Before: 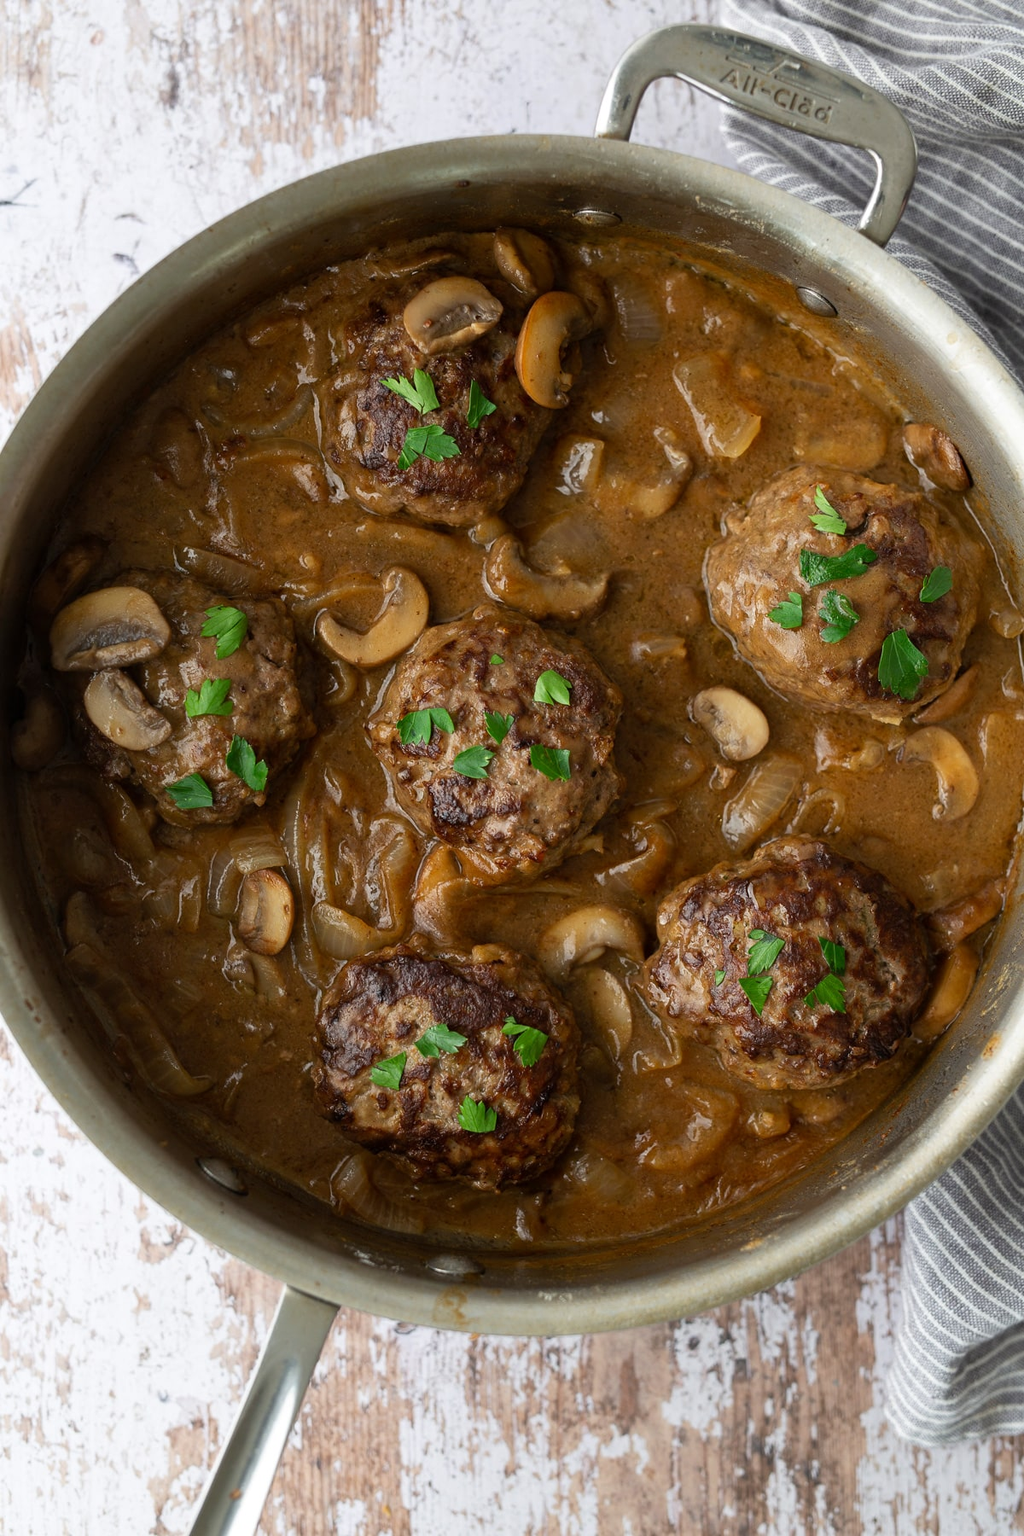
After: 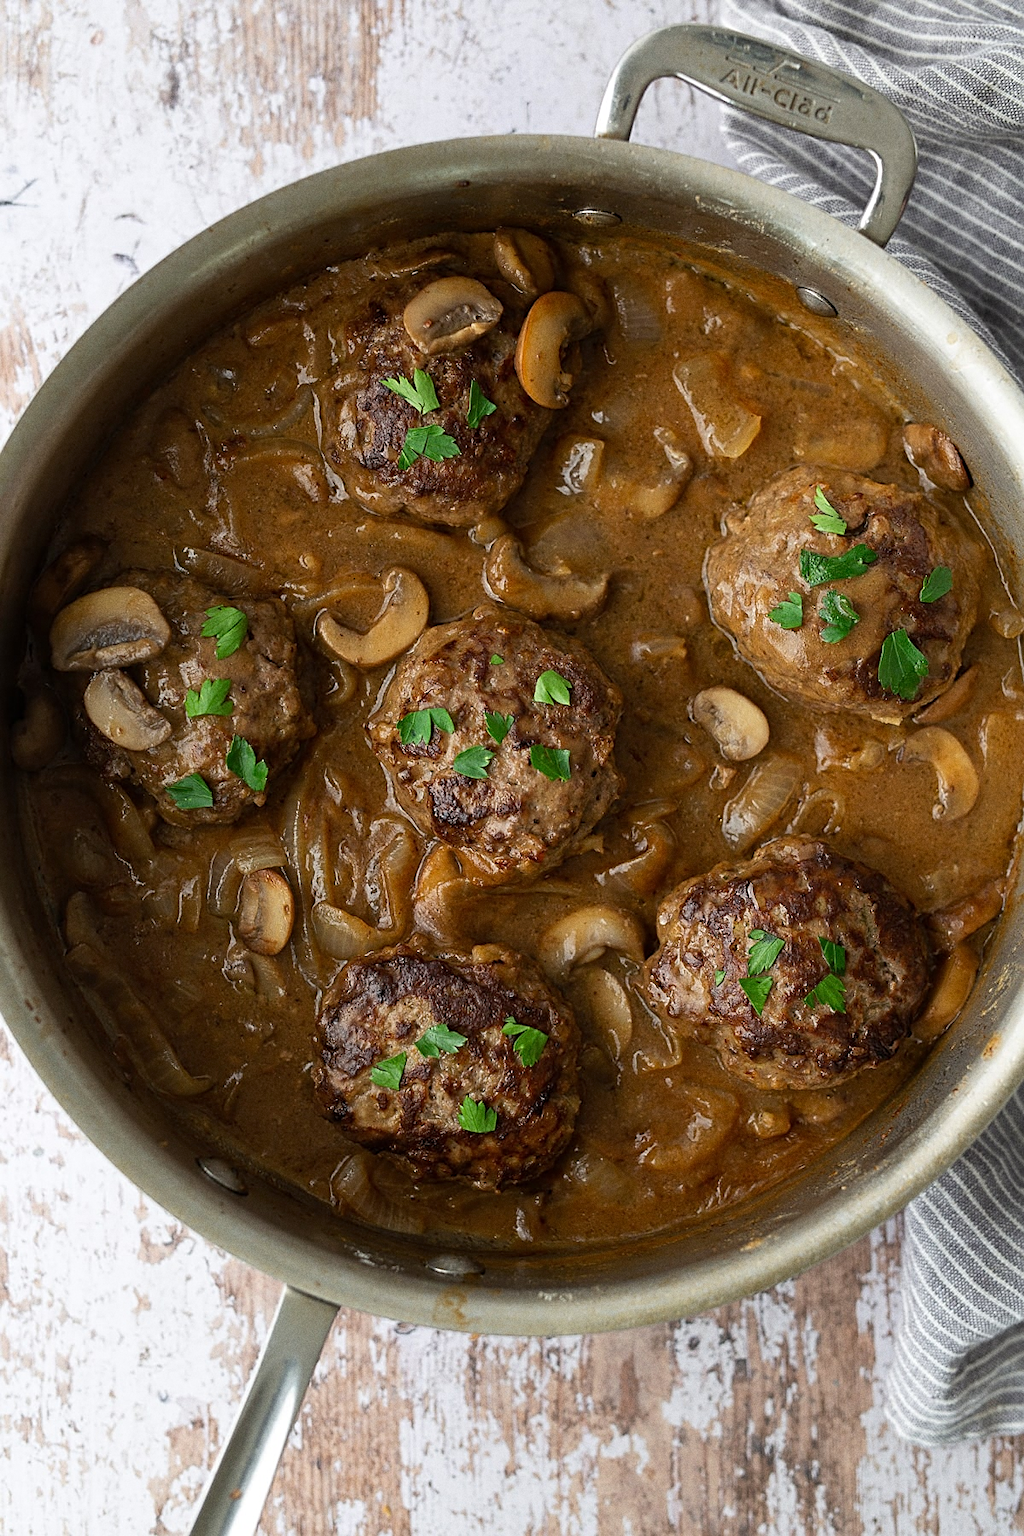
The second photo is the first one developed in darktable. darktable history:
grain: on, module defaults
sharpen: on, module defaults
